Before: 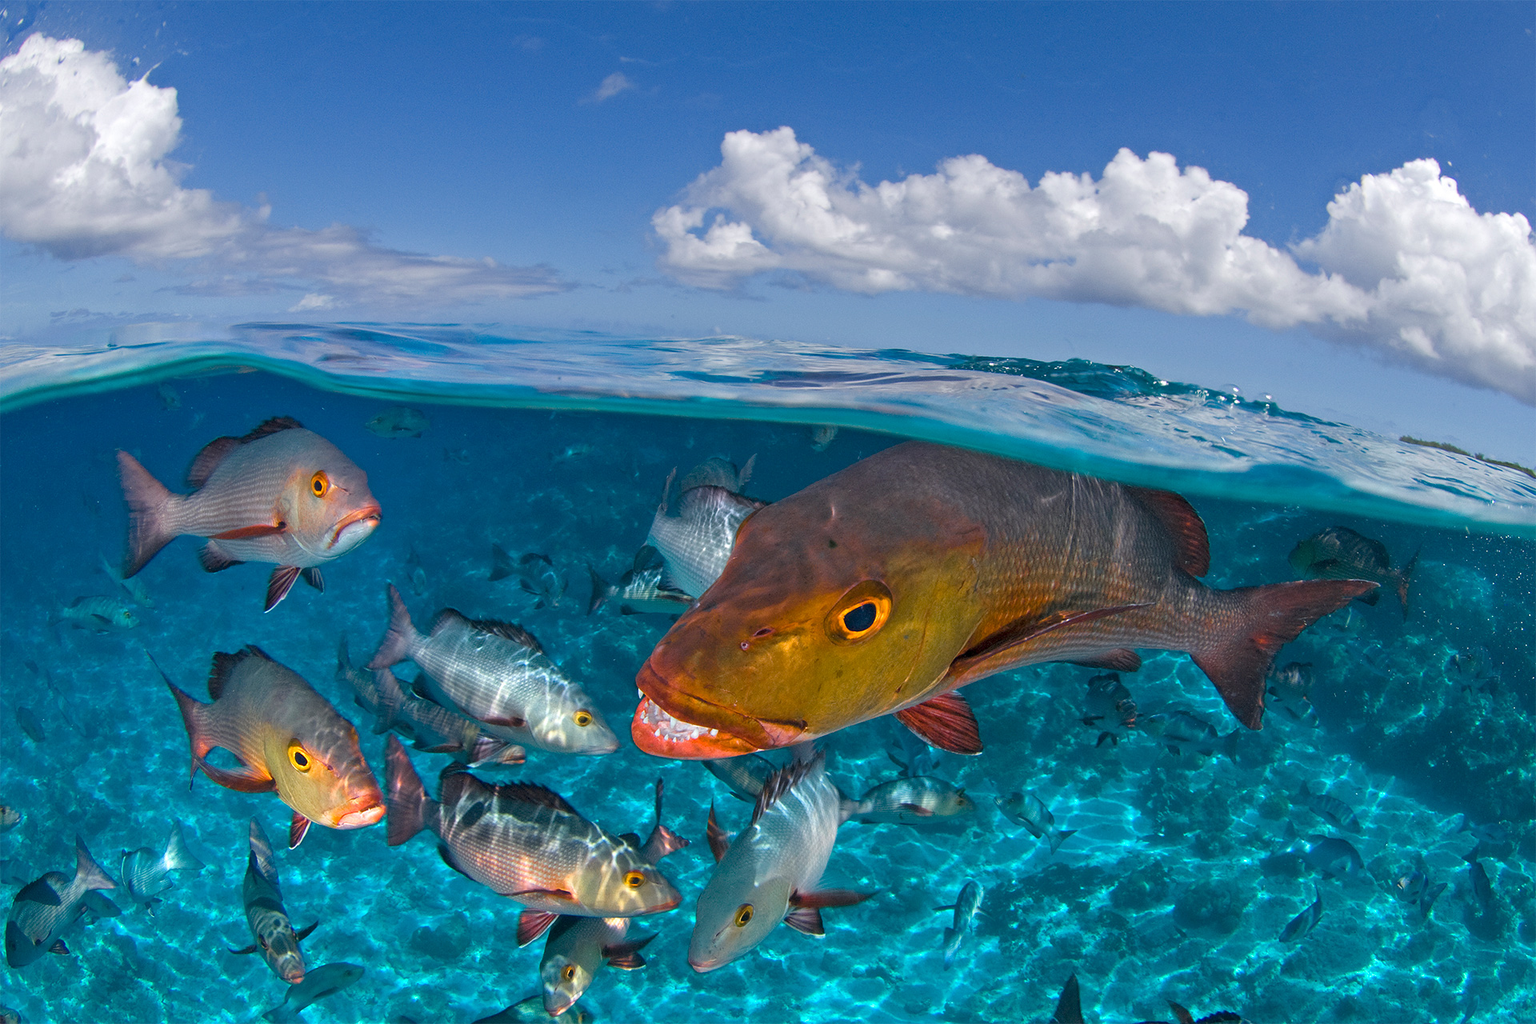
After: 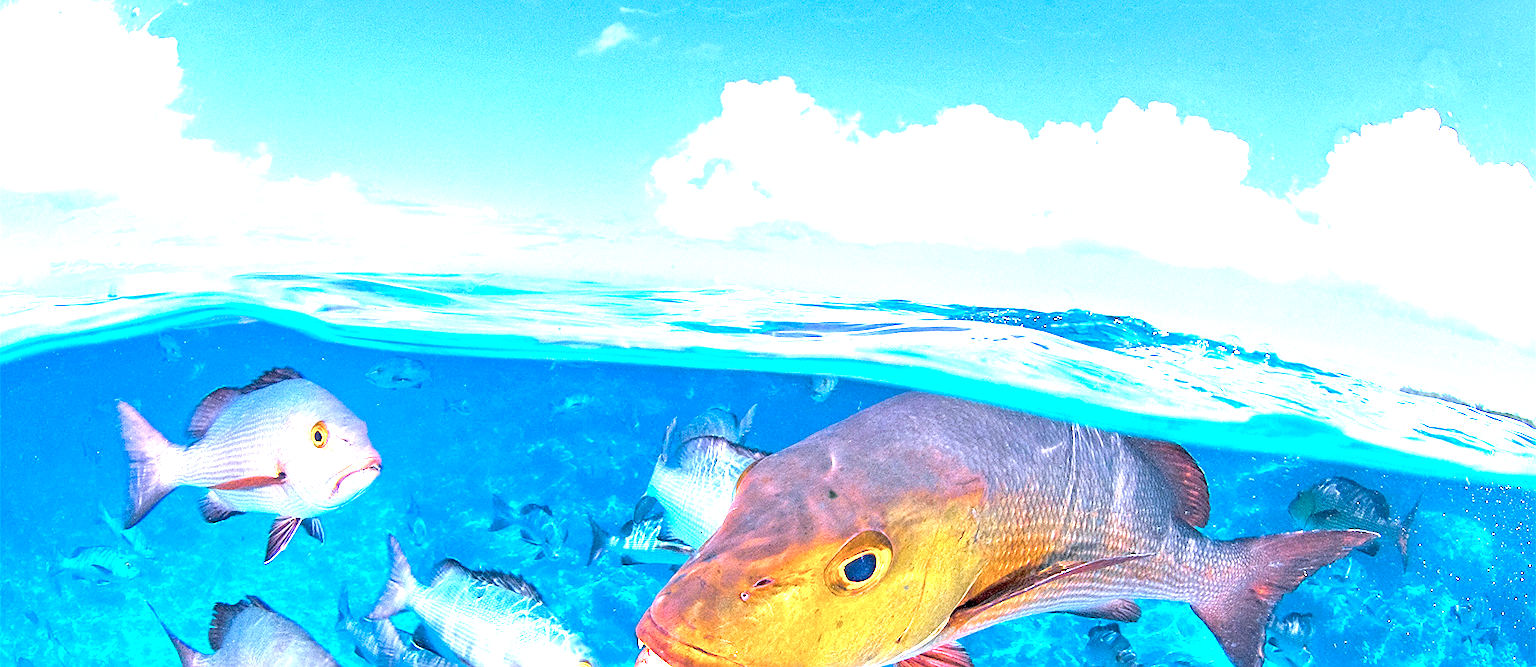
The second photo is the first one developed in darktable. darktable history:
exposure: black level correction 0.001, exposure 2.546 EV, compensate highlight preservation false
crop and rotate: top 4.908%, bottom 29.879%
color calibration: illuminant as shot in camera, x 0.379, y 0.396, temperature 4131.27 K
tone equalizer: on, module defaults
sharpen: on, module defaults
